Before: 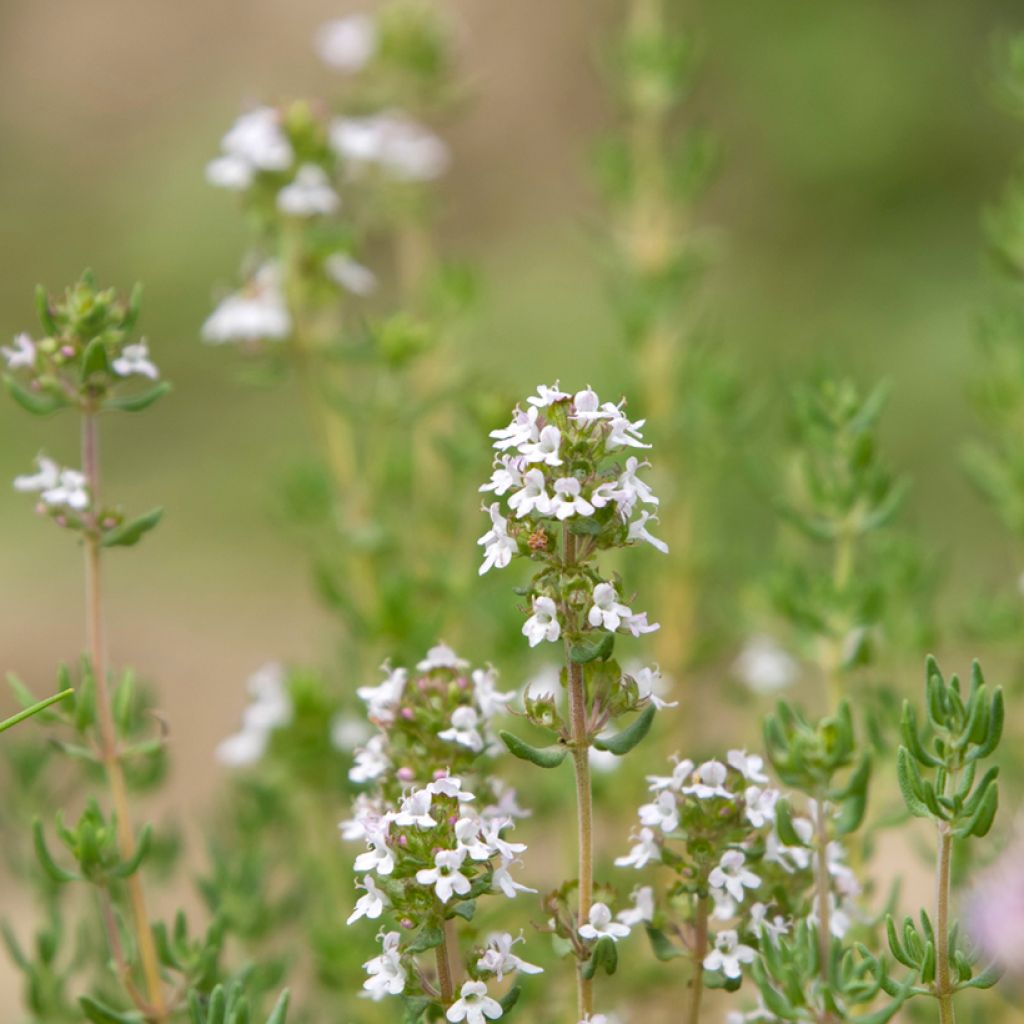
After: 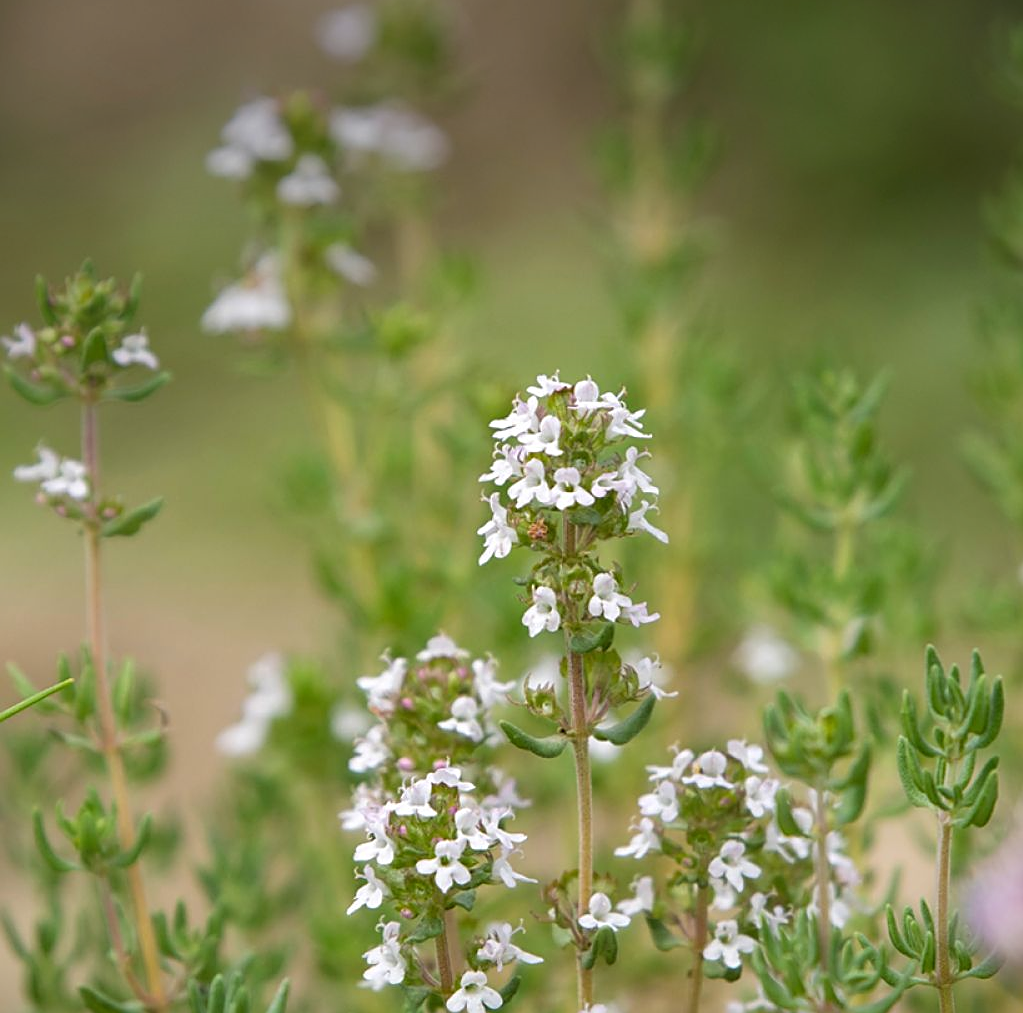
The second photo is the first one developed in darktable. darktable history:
rotate and perspective: automatic cropping off
crop: top 1.049%, right 0.001%
vignetting: fall-off start 97.52%, fall-off radius 100%, brightness -0.574, saturation 0, center (-0.027, 0.404), width/height ratio 1.368, unbound false
sharpen: on, module defaults
